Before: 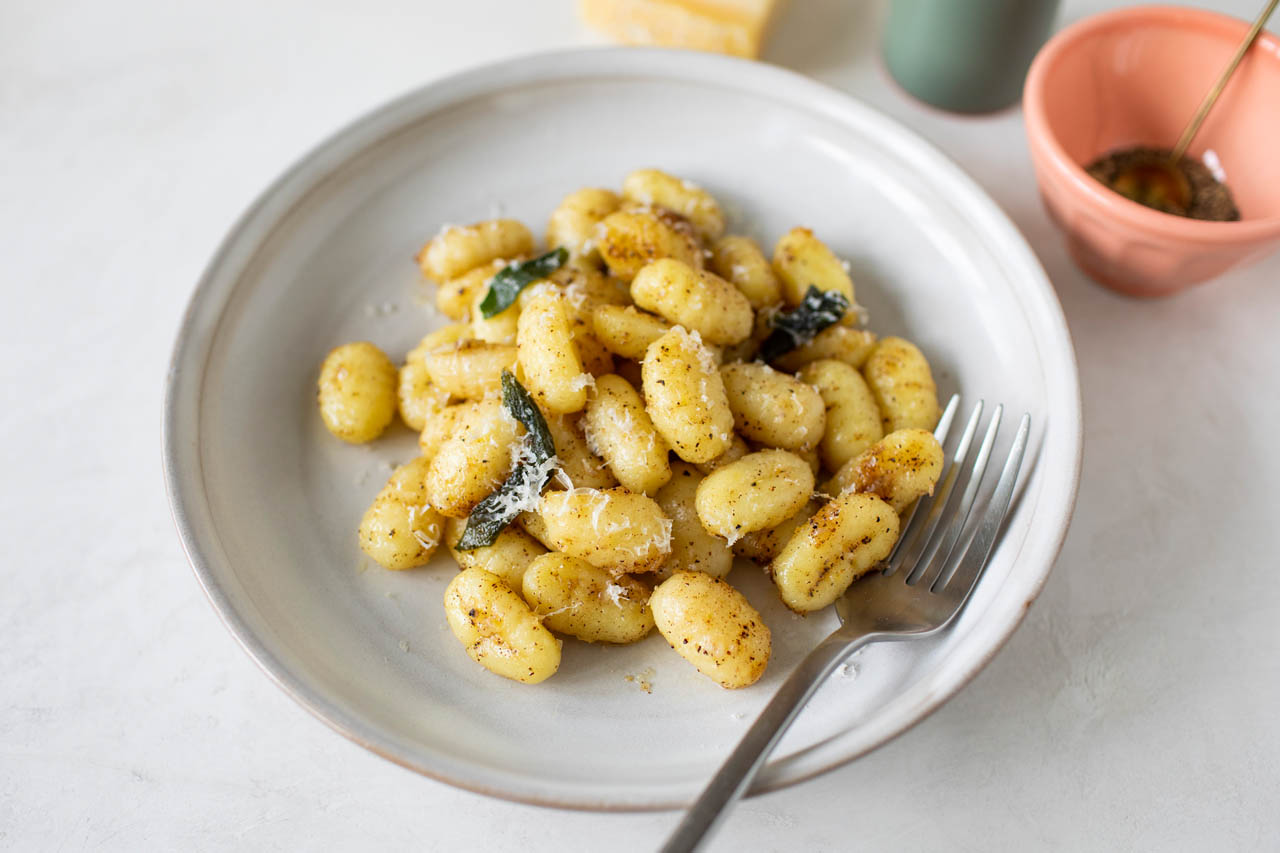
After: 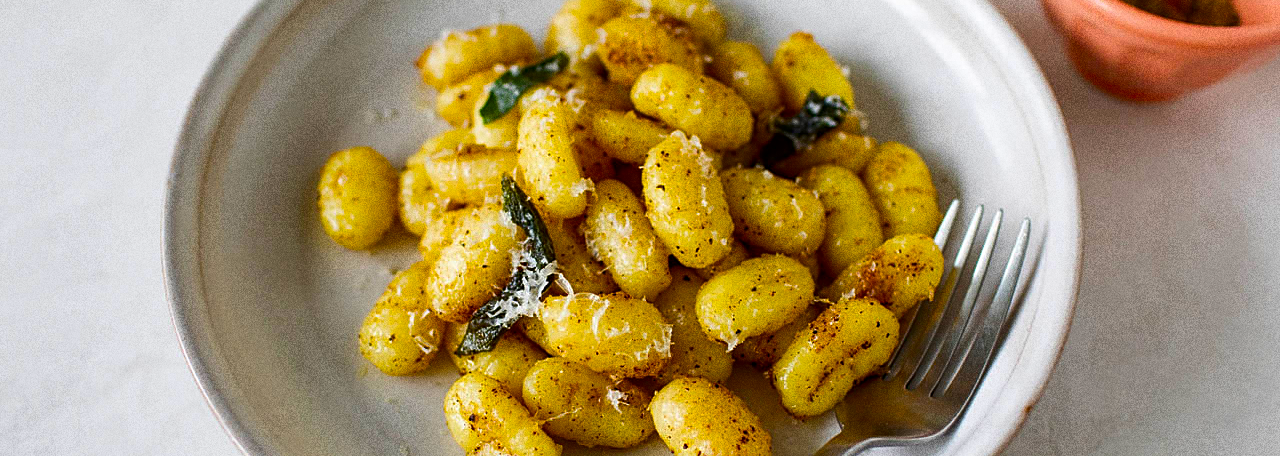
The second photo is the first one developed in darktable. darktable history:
color balance rgb: linear chroma grading › global chroma 15%, perceptual saturation grading › global saturation 30%
contrast brightness saturation: brightness -0.2, saturation 0.08
sharpen: on, module defaults
grain: coarseness 0.09 ISO, strength 40%
crop and rotate: top 23.043%, bottom 23.437%
